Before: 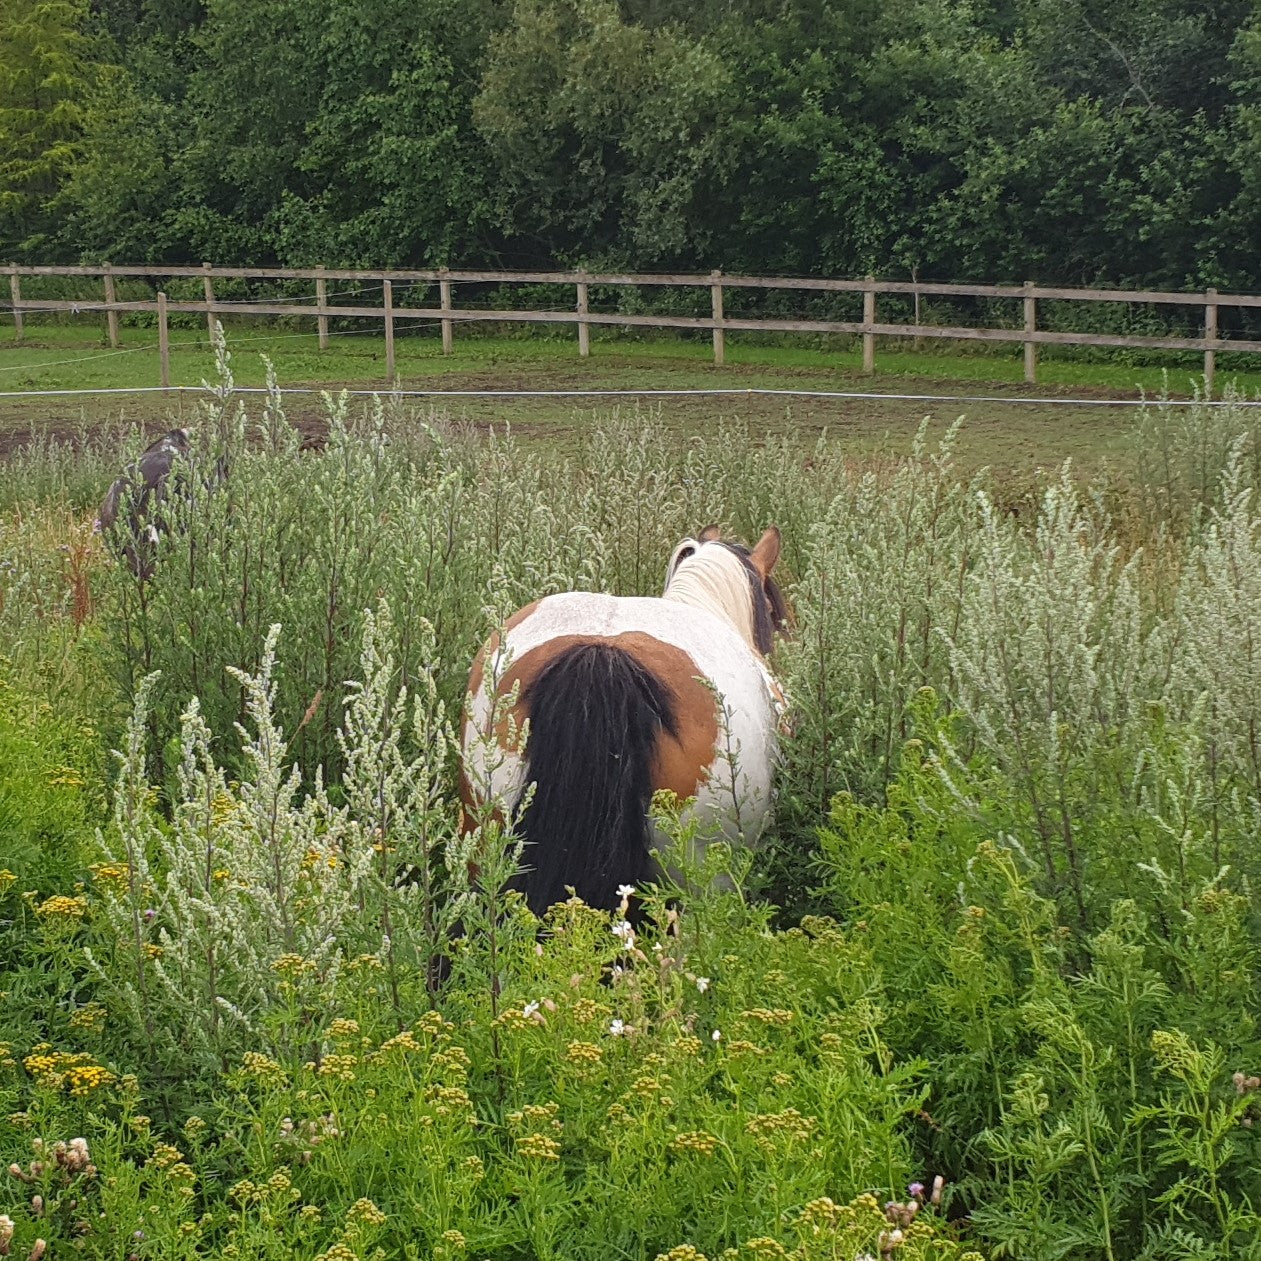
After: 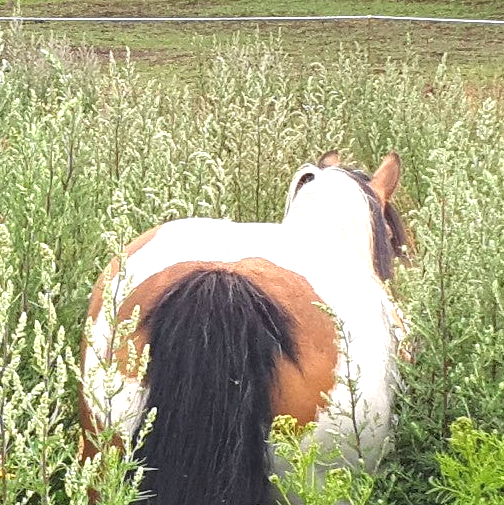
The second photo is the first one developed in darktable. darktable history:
crop: left 30.142%, top 29.662%, right 29.86%, bottom 30.225%
exposure: black level correction 0, exposure 1 EV, compensate highlight preservation false
